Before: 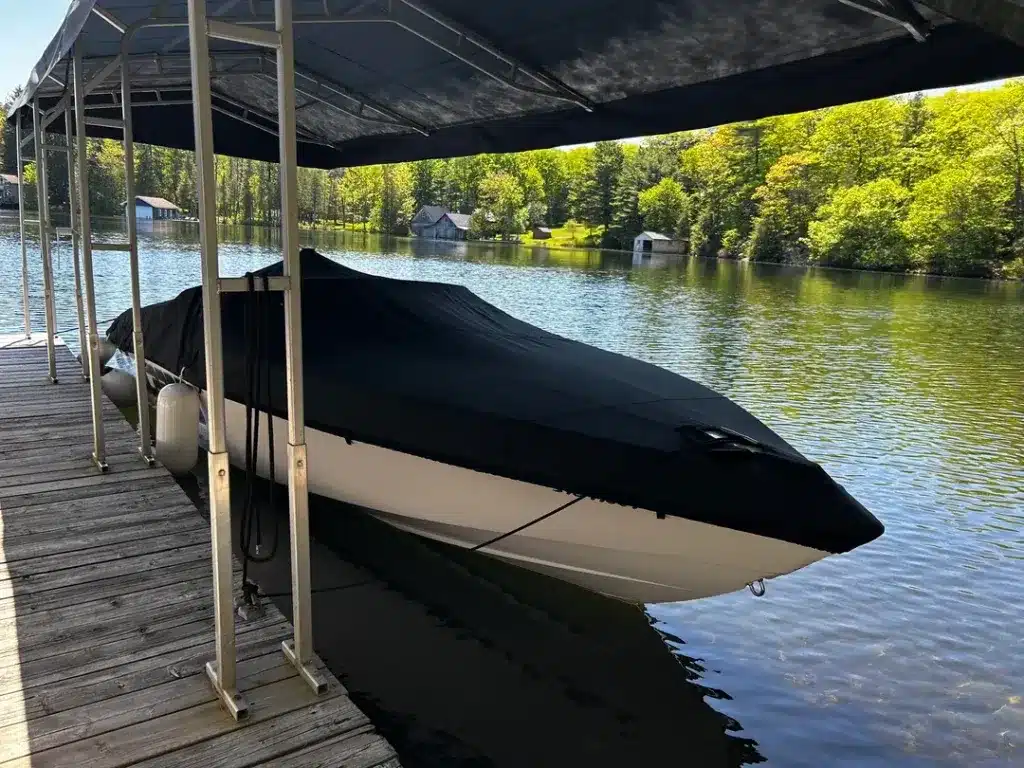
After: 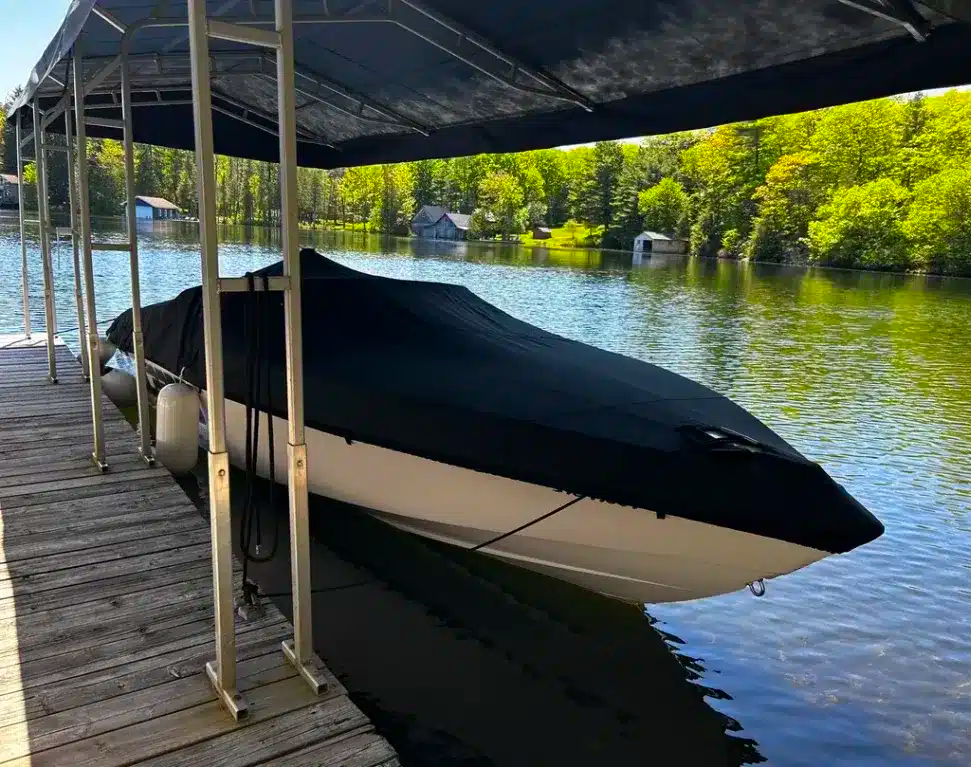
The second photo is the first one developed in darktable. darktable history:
crop and rotate: right 5.167%
contrast brightness saturation: brightness -0.02, saturation 0.35
